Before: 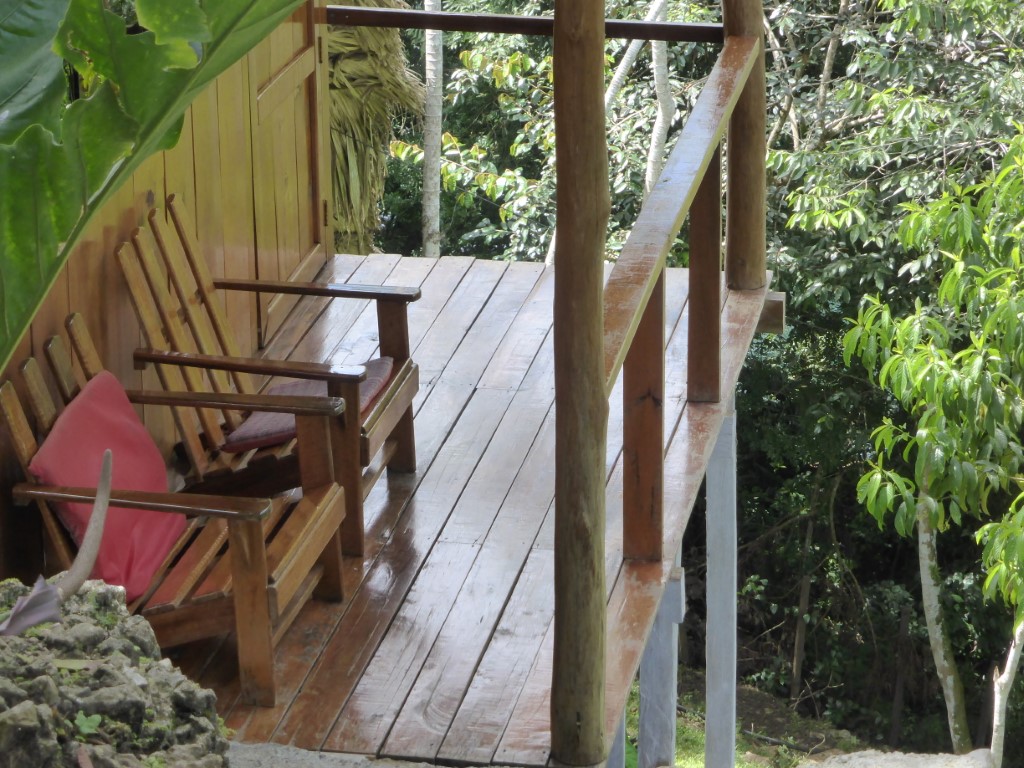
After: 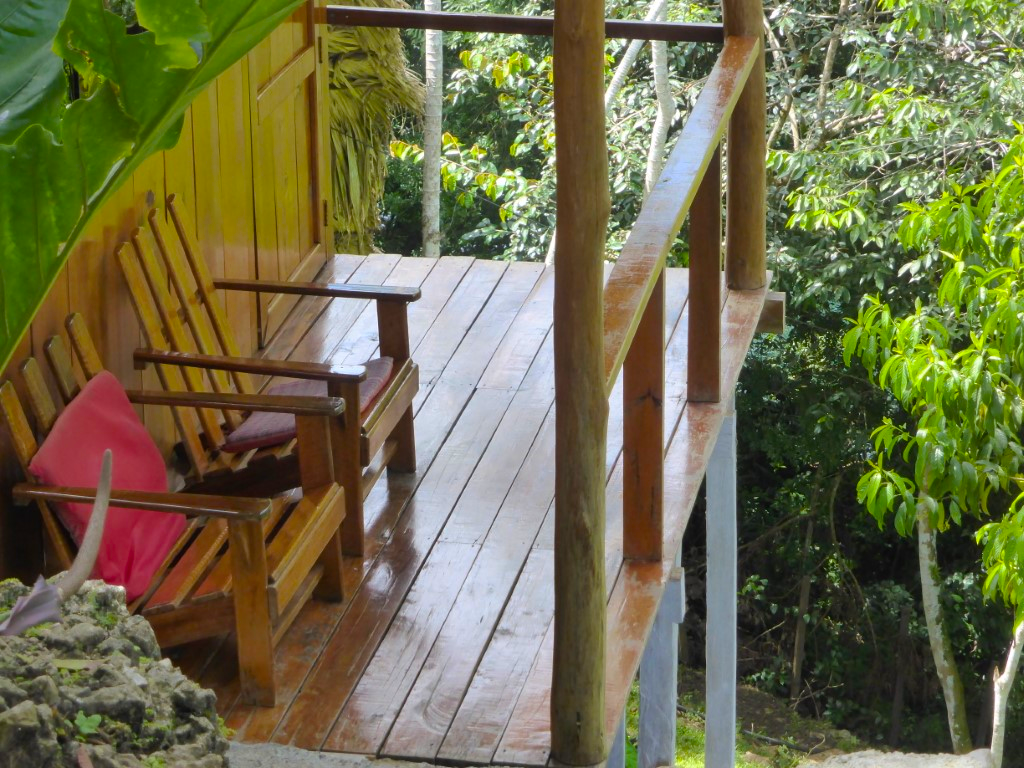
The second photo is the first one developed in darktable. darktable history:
white balance: red 1, blue 1
color balance rgb: linear chroma grading › global chroma 15%, perceptual saturation grading › global saturation 30%
bloom: size 15%, threshold 97%, strength 7%
